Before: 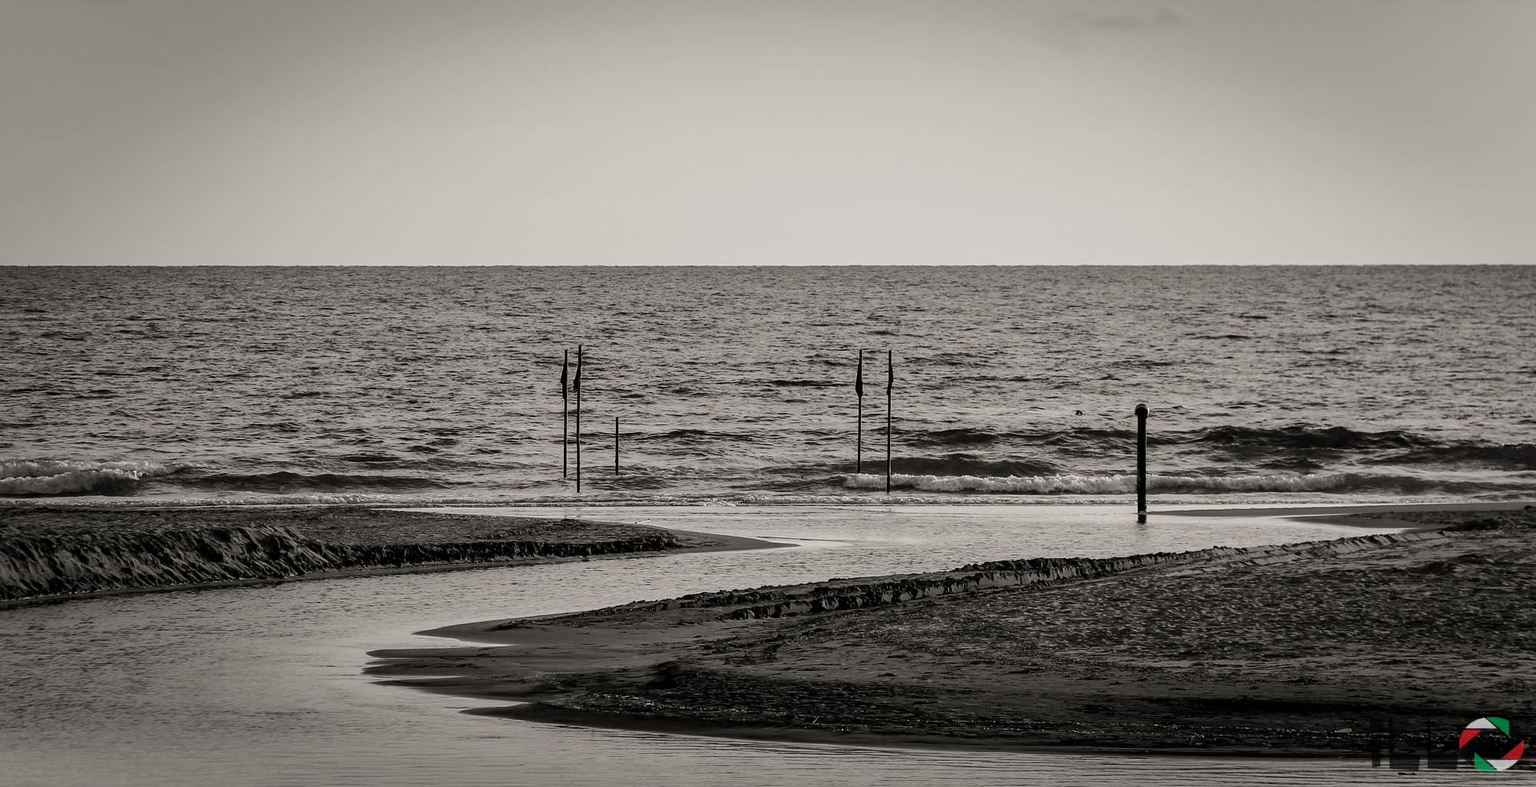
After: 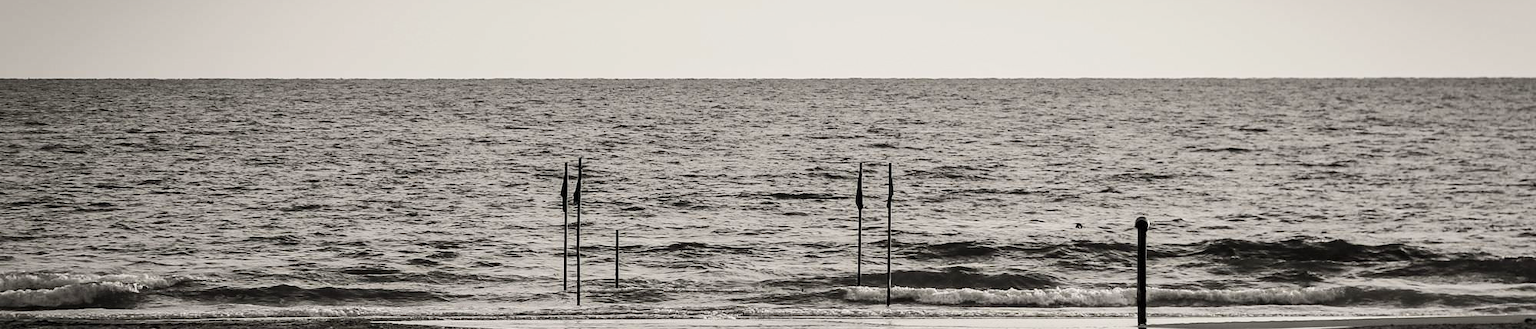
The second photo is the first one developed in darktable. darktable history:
contrast brightness saturation: contrast 0.2, brightness 0.16, saturation 0.22
crop and rotate: top 23.84%, bottom 34.294%
